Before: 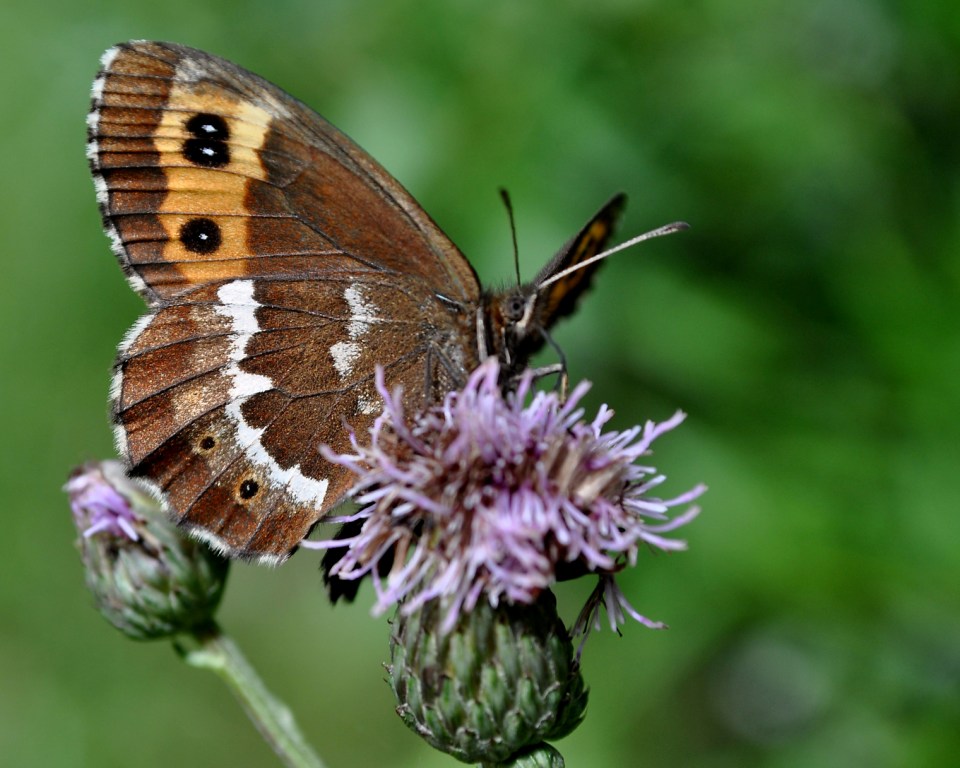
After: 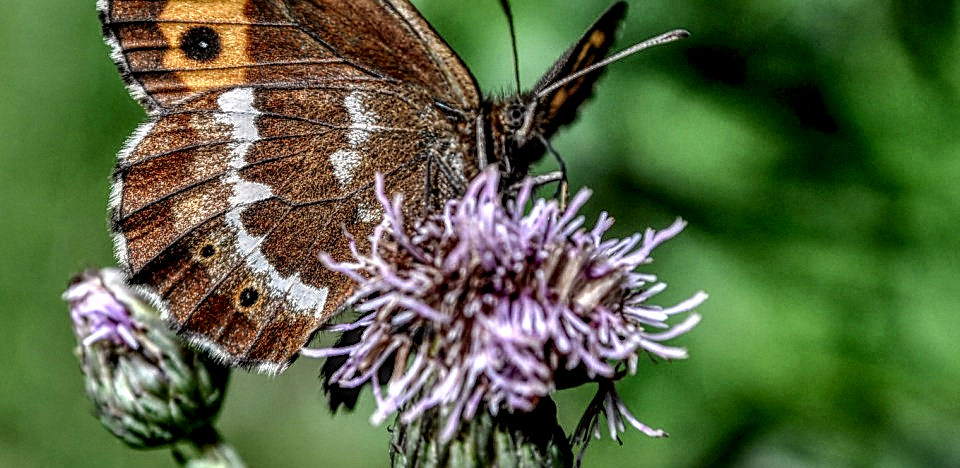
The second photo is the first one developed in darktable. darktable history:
local contrast: highlights 4%, shadows 4%, detail 299%, midtone range 0.295
crop and rotate: top 25.117%, bottom 13.921%
shadows and highlights: soften with gaussian
sharpen: on, module defaults
